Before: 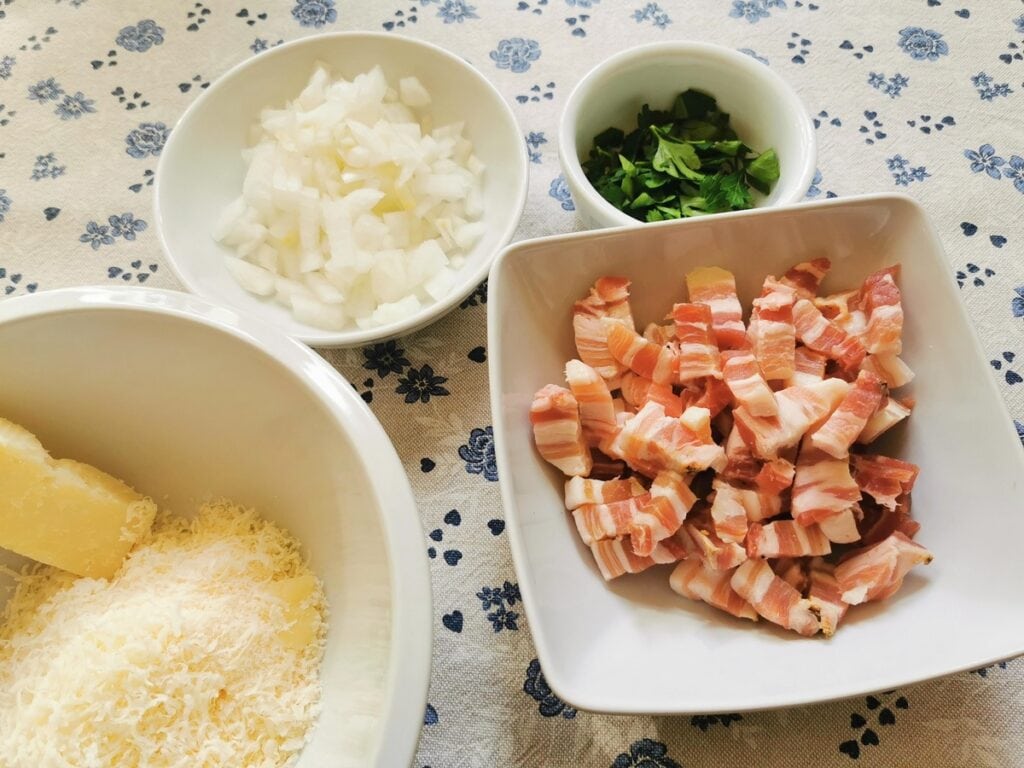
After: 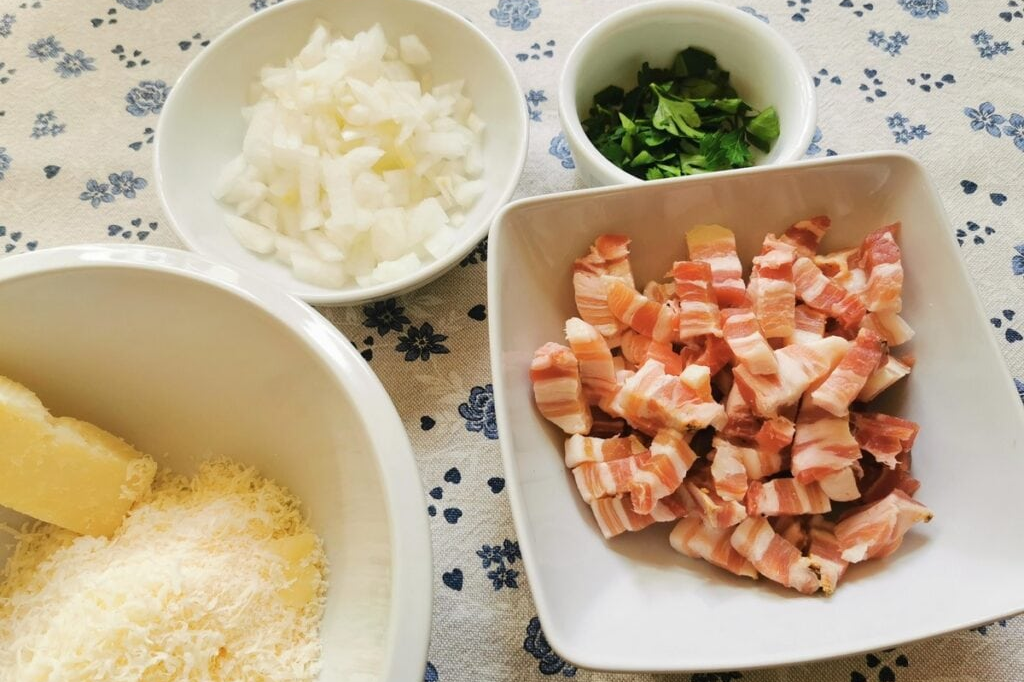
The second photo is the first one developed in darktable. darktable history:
crop and rotate: top 5.539%, bottom 5.584%
